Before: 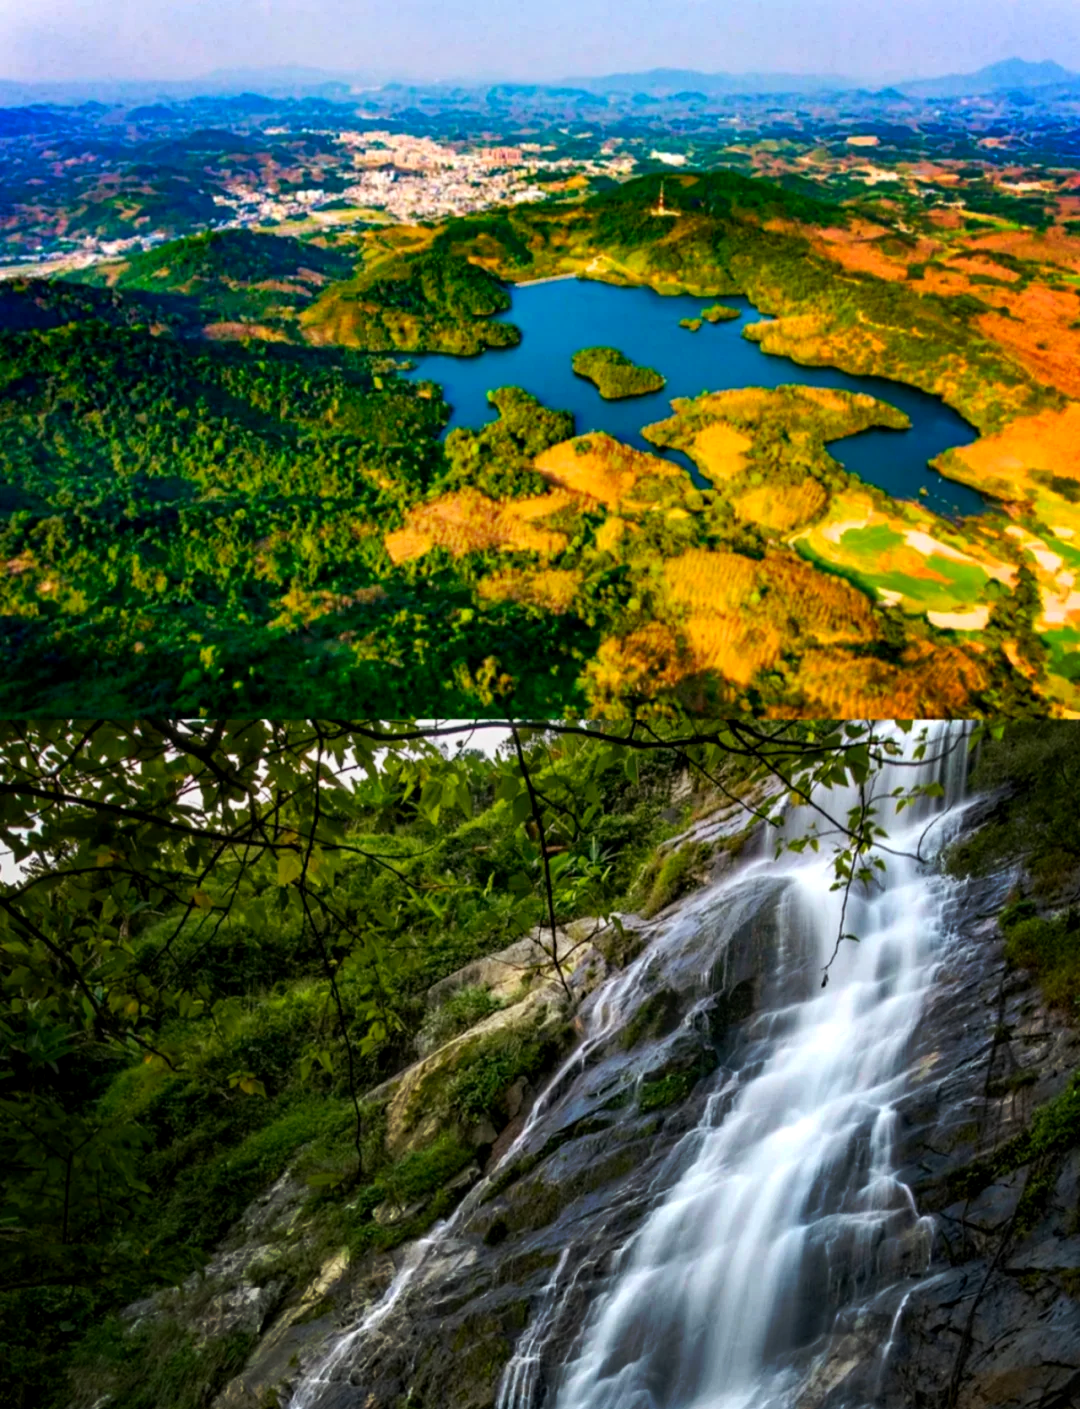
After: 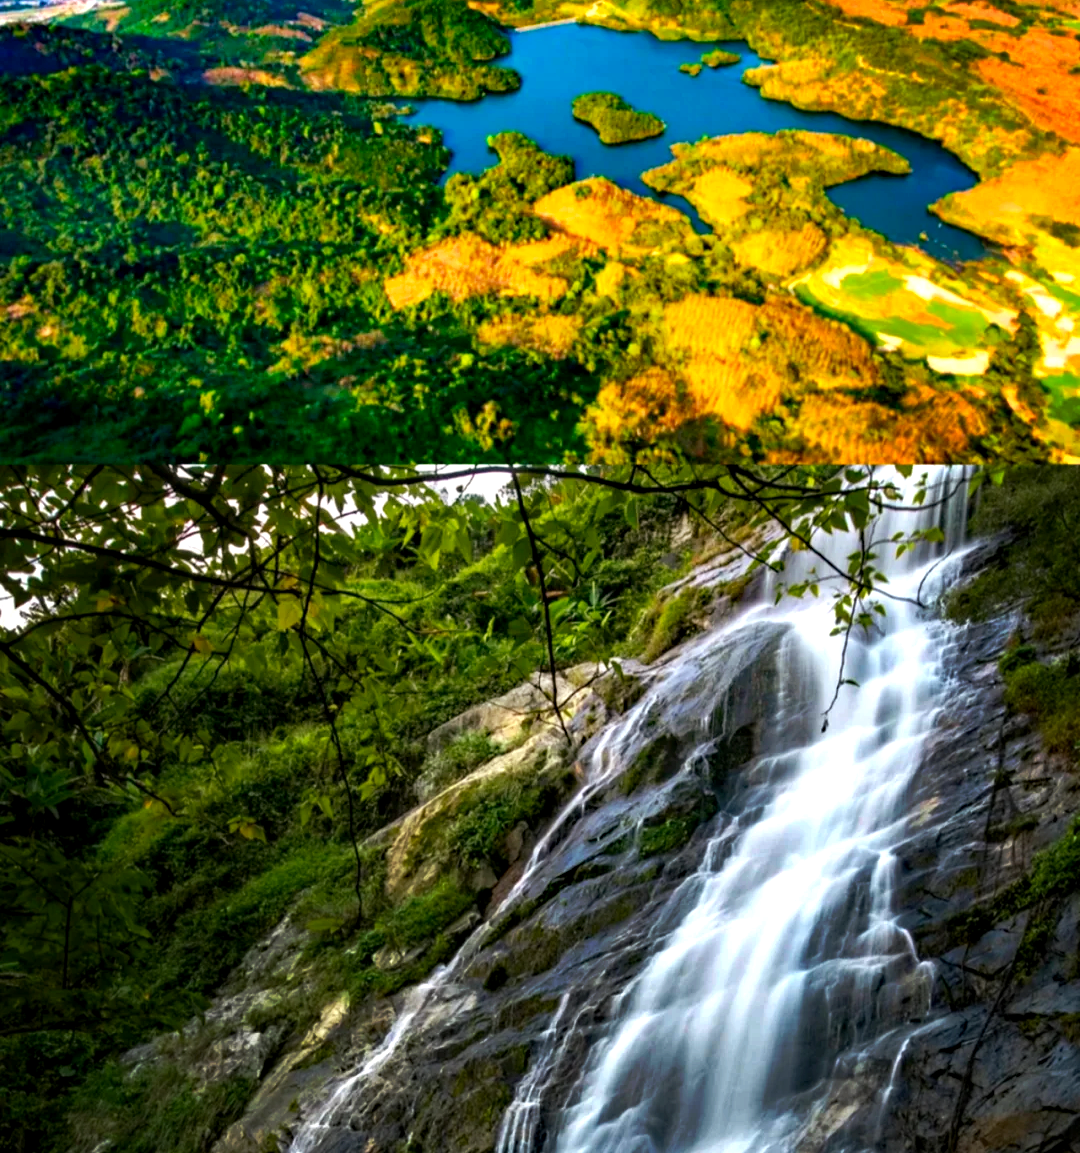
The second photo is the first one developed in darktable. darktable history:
crop and rotate: top 18.14%
exposure: exposure 0.507 EV, compensate highlight preservation false
haze removal: compatibility mode true, adaptive false
